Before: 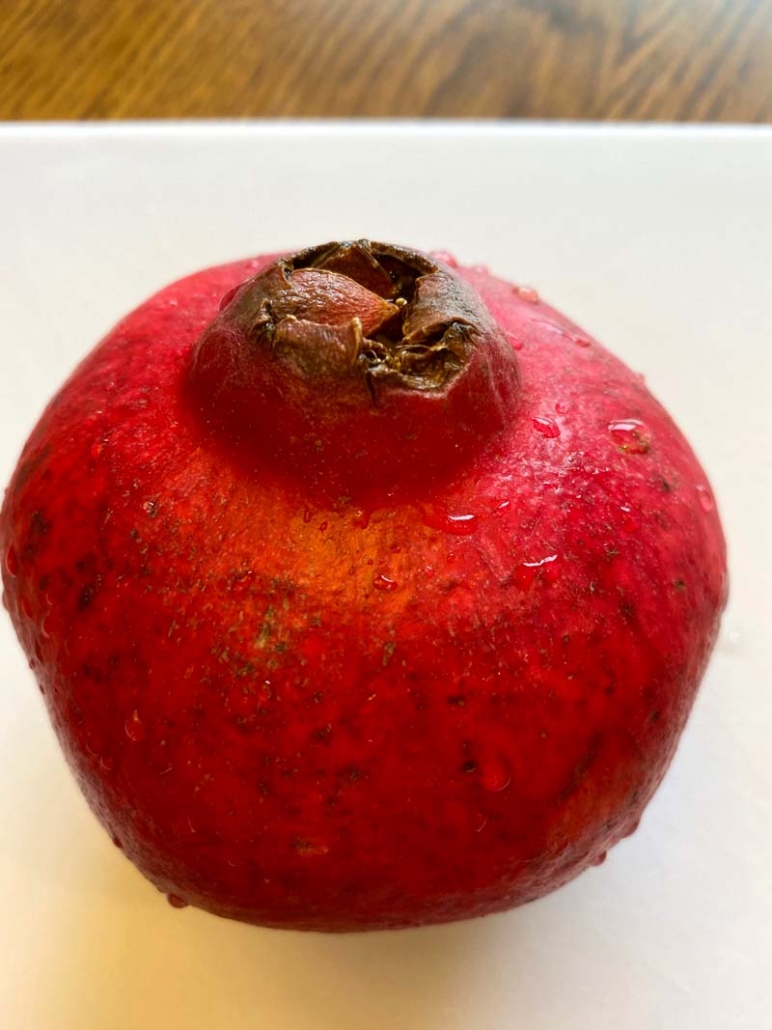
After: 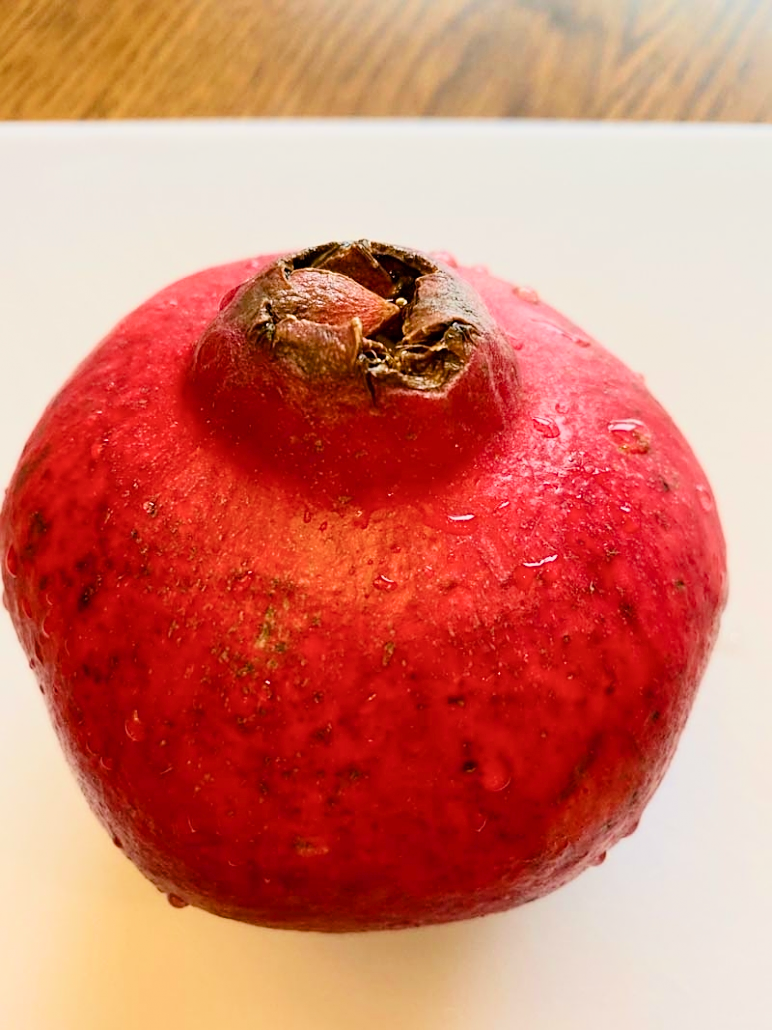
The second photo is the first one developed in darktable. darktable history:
color balance rgb: shadows lift › chroma 1%, shadows lift › hue 28.8°, power › hue 60°, highlights gain › chroma 1%, highlights gain › hue 60°, global offset › luminance 0.25%, perceptual saturation grading › highlights -20%, perceptual saturation grading › shadows 20%, perceptual brilliance grading › highlights 5%, perceptual brilliance grading › shadows -10%, global vibrance 19.67%
filmic rgb: black relative exposure -7.15 EV, white relative exposure 5.36 EV, hardness 3.02, color science v6 (2022)
tone curve: color space Lab, linked channels, preserve colors none
sharpen: on, module defaults
exposure: black level correction 0.001, exposure 0.955 EV, compensate exposure bias true, compensate highlight preservation false
